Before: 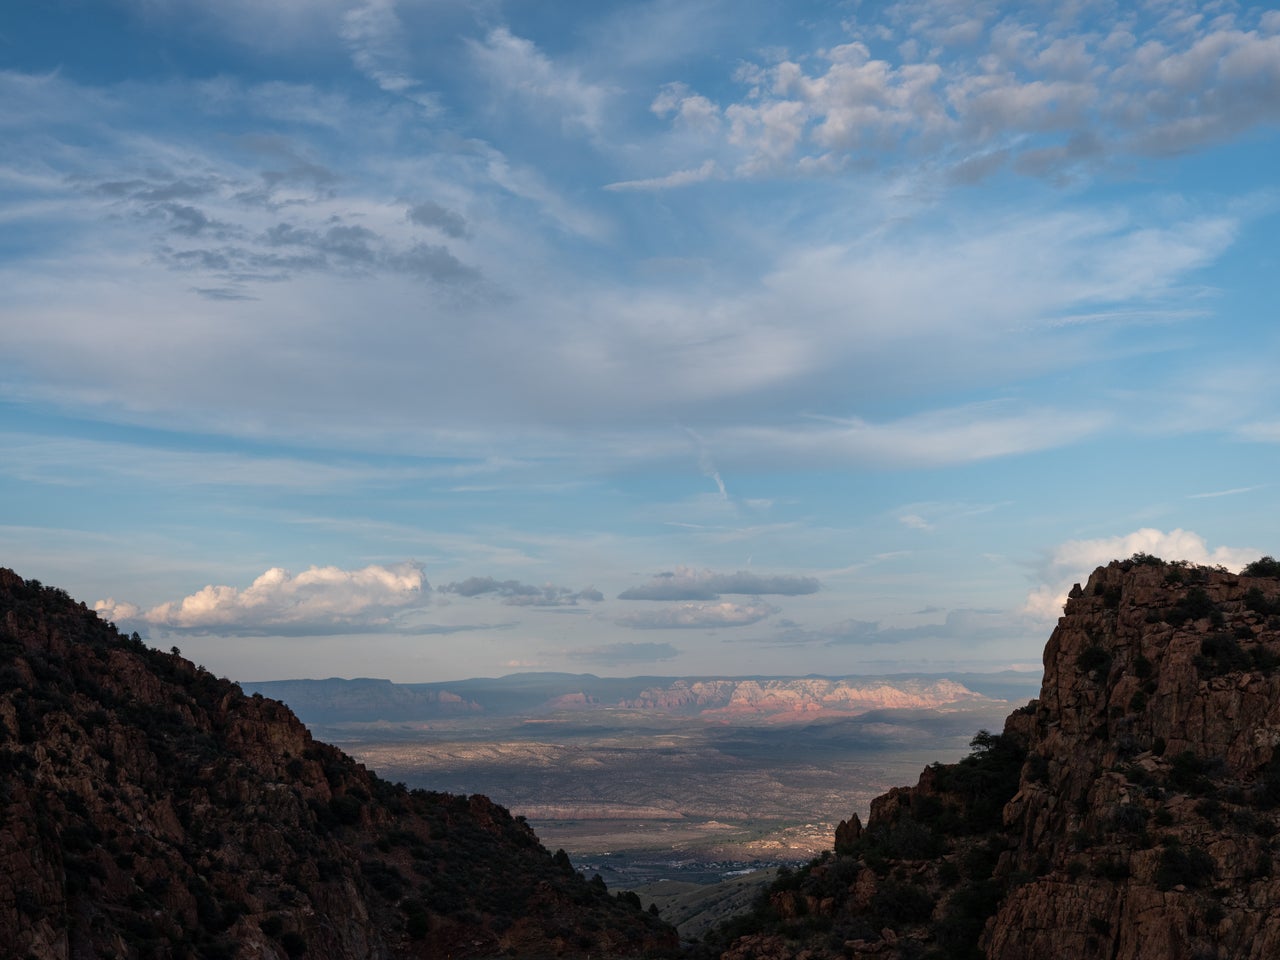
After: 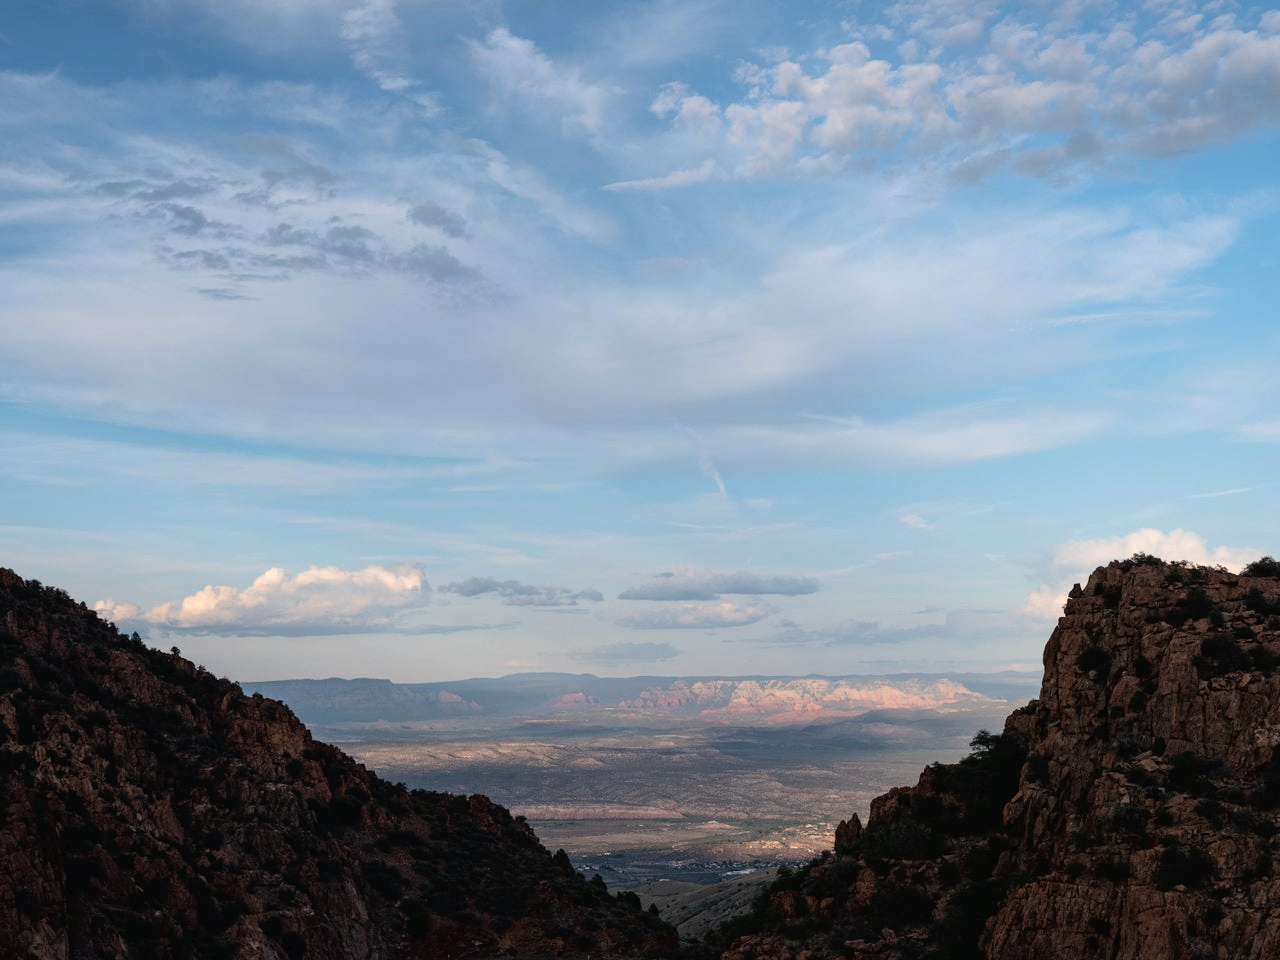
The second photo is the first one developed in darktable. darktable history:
tone curve: curves: ch0 [(0, 0) (0.003, 0.019) (0.011, 0.022) (0.025, 0.025) (0.044, 0.04) (0.069, 0.069) (0.1, 0.108) (0.136, 0.152) (0.177, 0.199) (0.224, 0.26) (0.277, 0.321) (0.335, 0.392) (0.399, 0.472) (0.468, 0.547) (0.543, 0.624) (0.623, 0.713) (0.709, 0.786) (0.801, 0.865) (0.898, 0.939) (1, 1)], color space Lab, independent channels, preserve colors none
